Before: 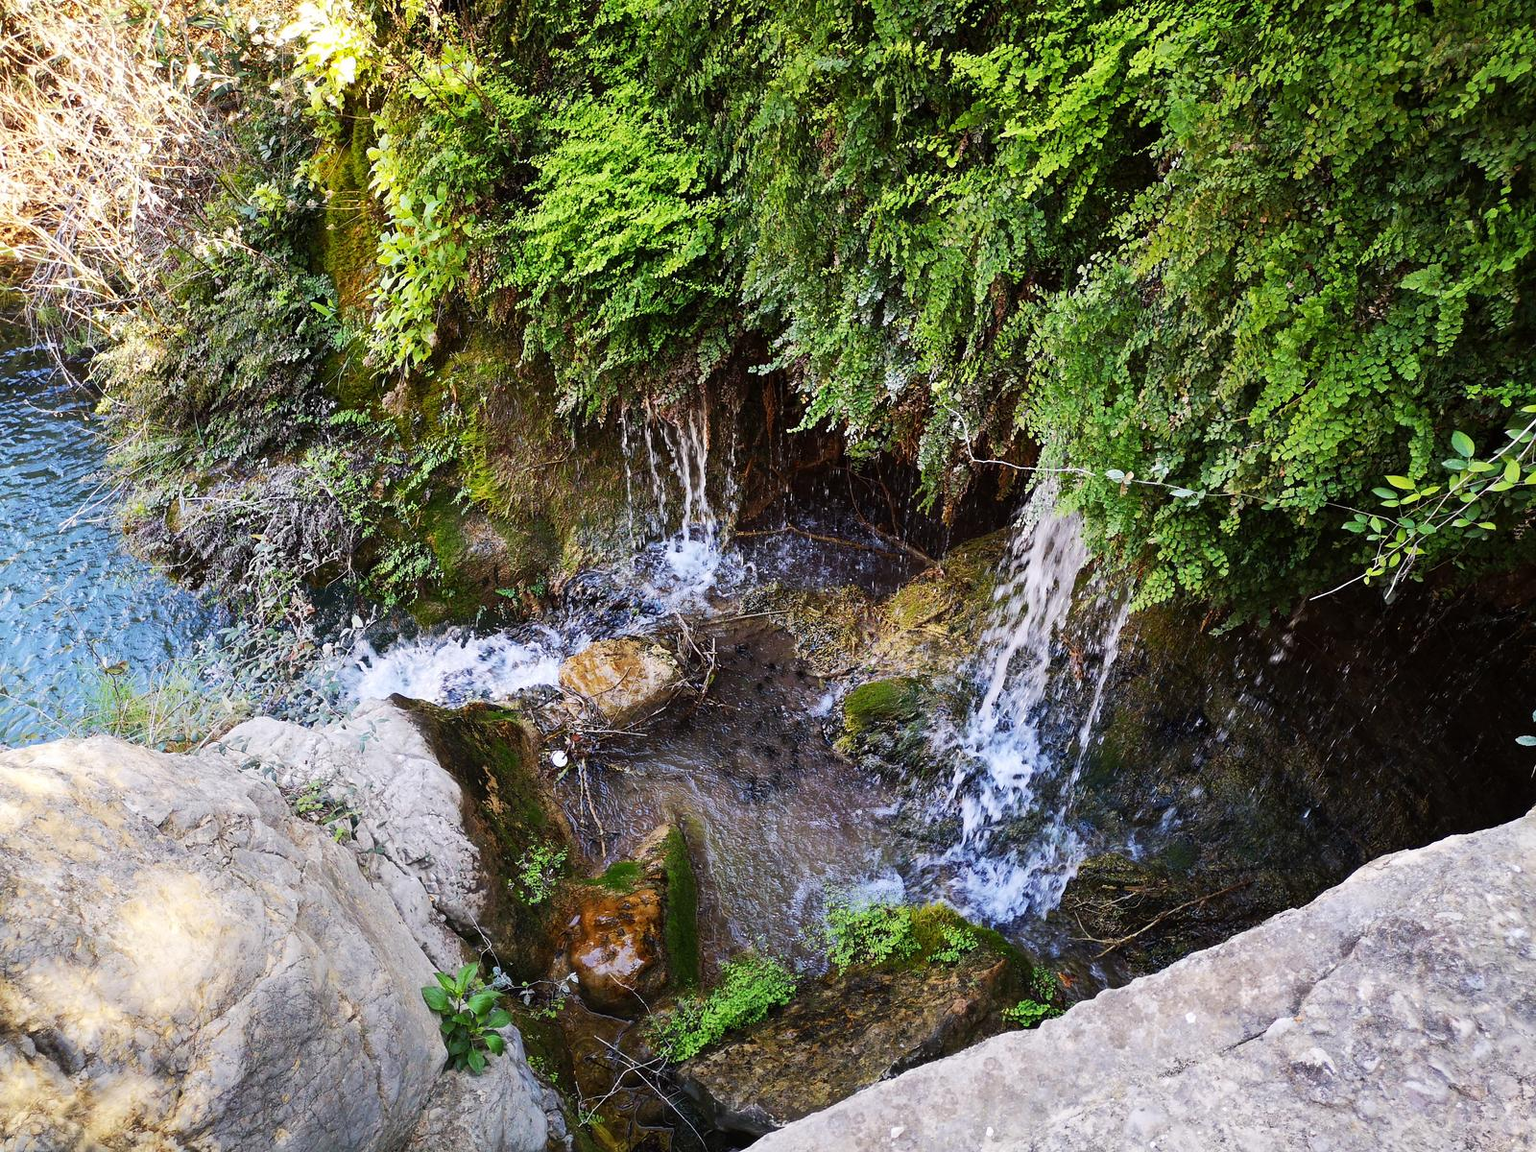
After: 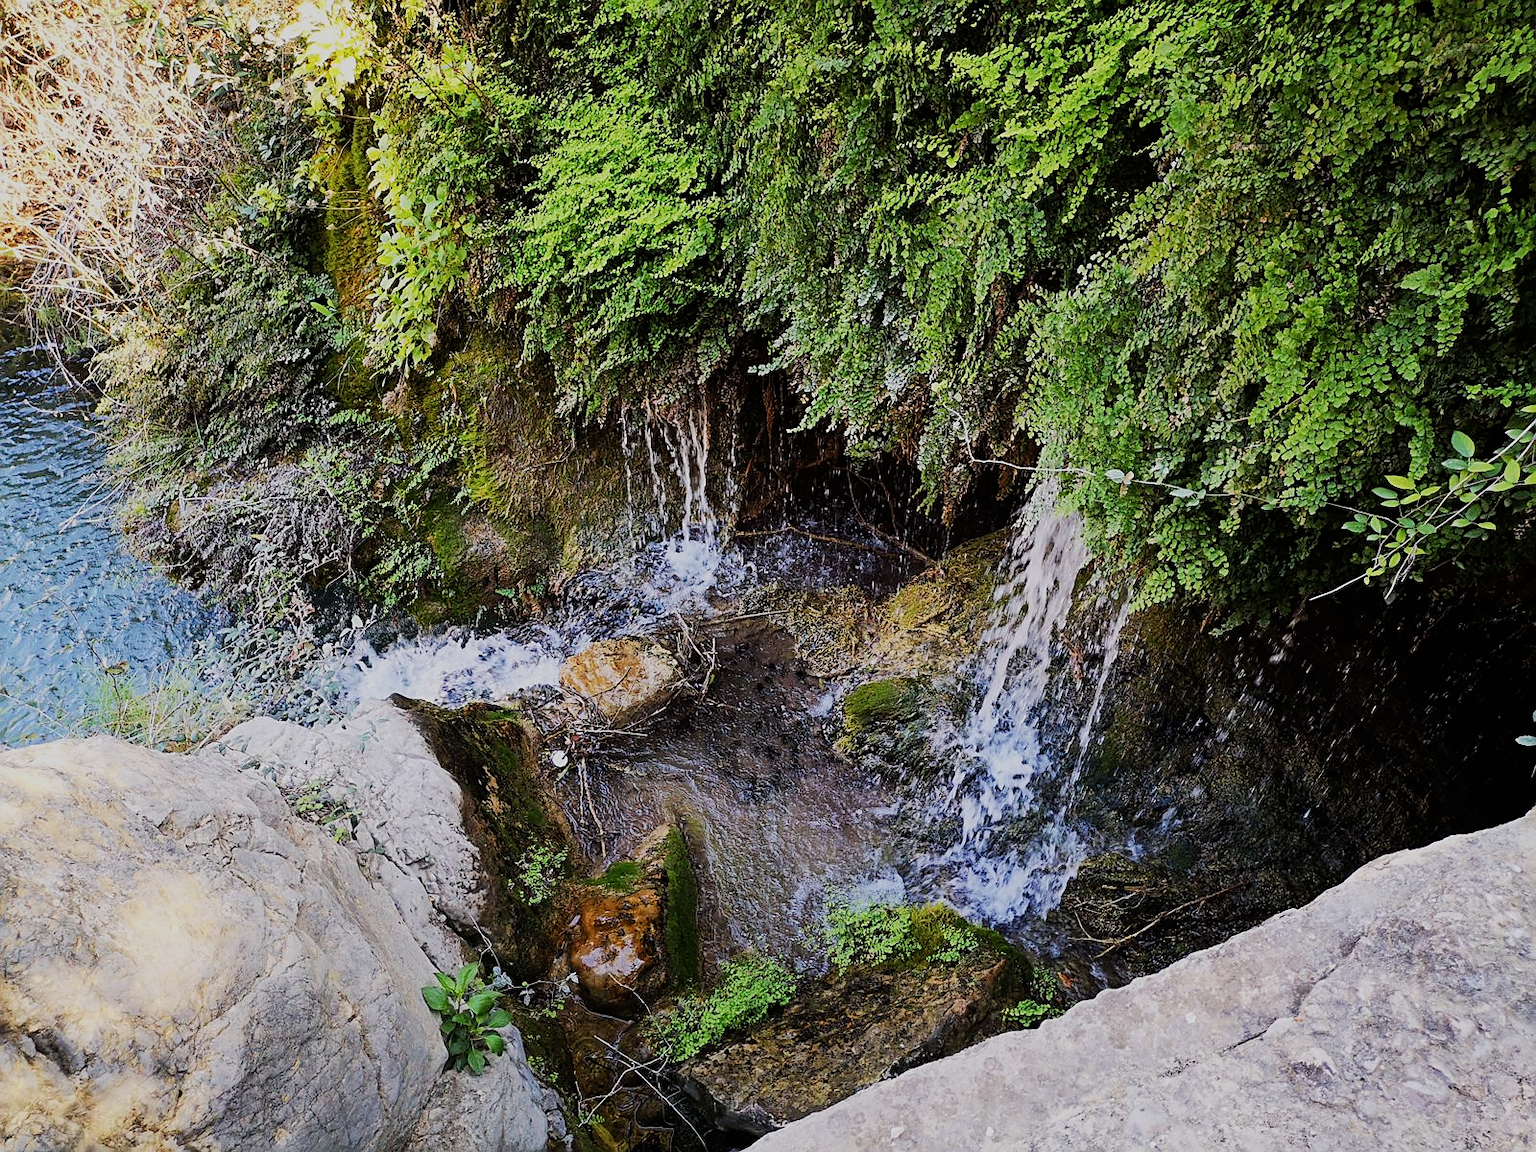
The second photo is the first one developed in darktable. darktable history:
sharpen: on, module defaults
filmic rgb: black relative exposure -7.65 EV, white relative exposure 4.56 EV, threshold 5.94 EV, hardness 3.61, contrast 0.996, enable highlight reconstruction true
contrast equalizer: octaves 7, y [[0.6 ×6], [0.55 ×6], [0 ×6], [0 ×6], [0 ×6]], mix -0.107
